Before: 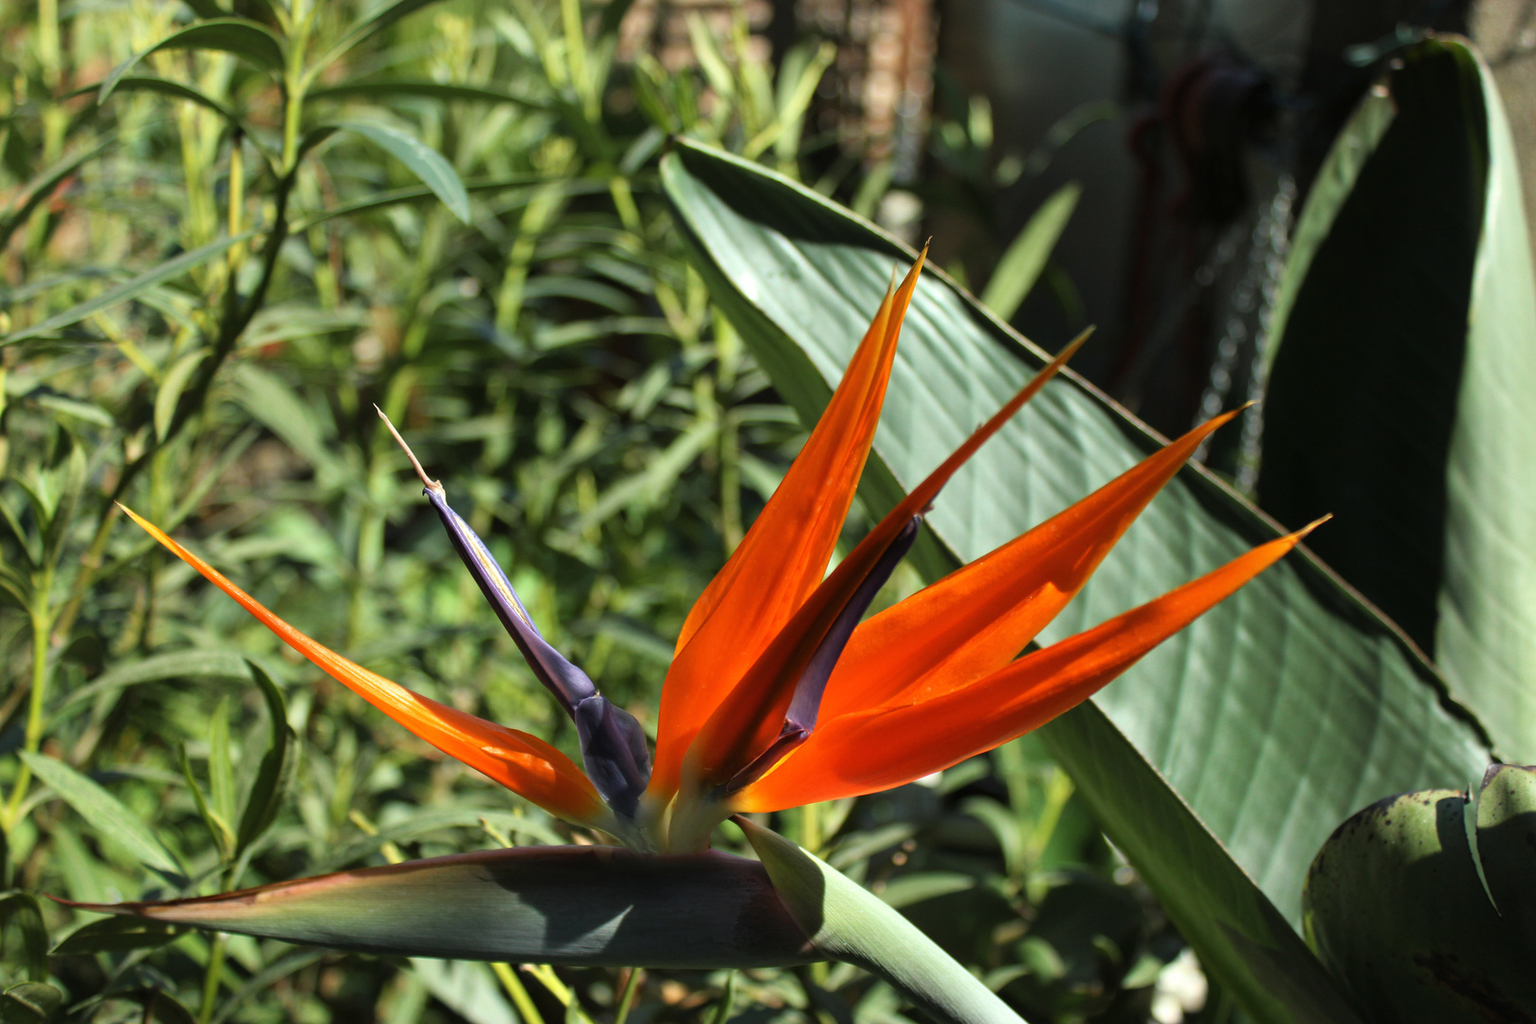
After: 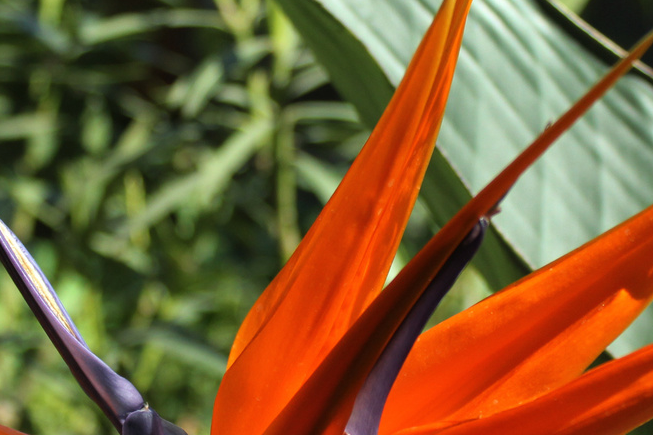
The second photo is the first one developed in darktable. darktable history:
crop: left 29.891%, top 30.143%, right 29.772%, bottom 29.547%
